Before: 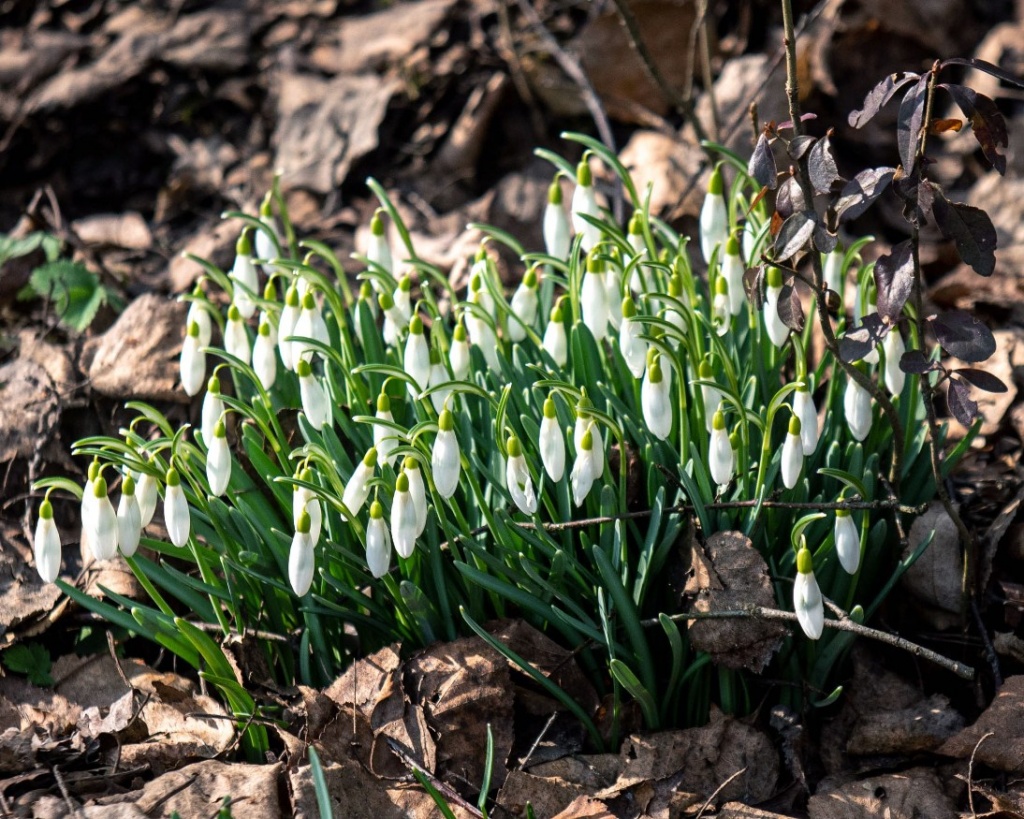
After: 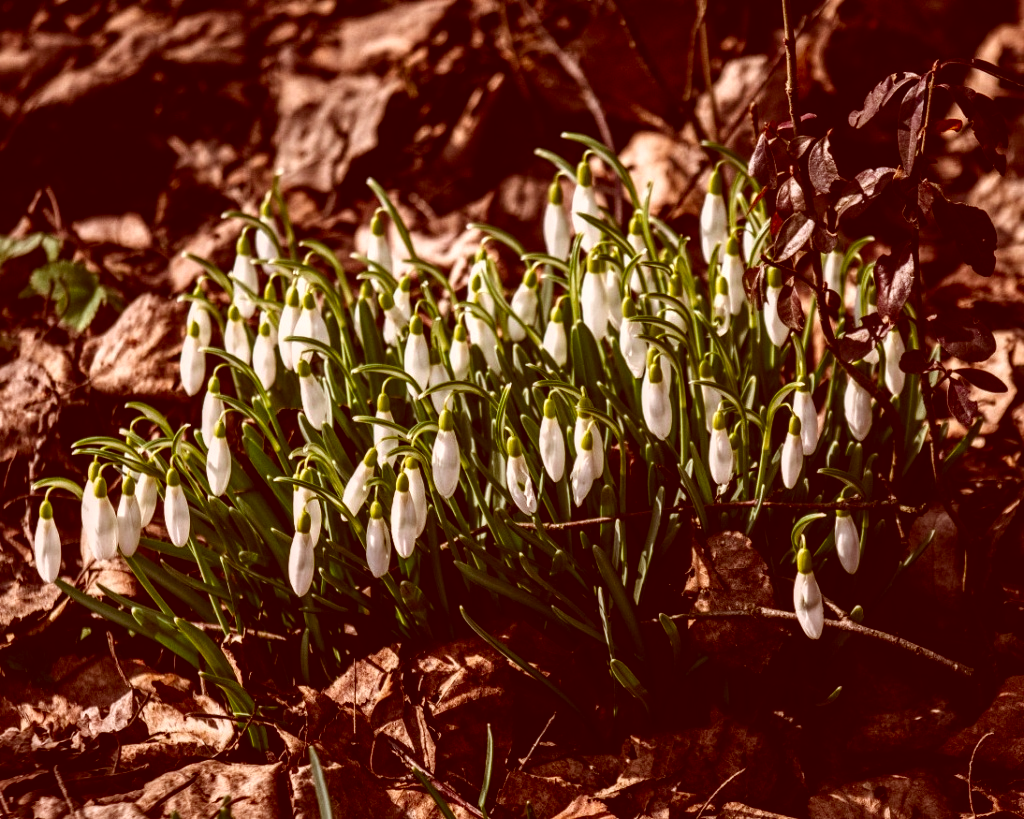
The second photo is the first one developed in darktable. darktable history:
color correction: highlights a* 9.03, highlights b* 8.71, shadows a* 40, shadows b* 40, saturation 0.8
contrast brightness saturation: contrast 0.1, brightness -0.26, saturation 0.14
local contrast: on, module defaults
